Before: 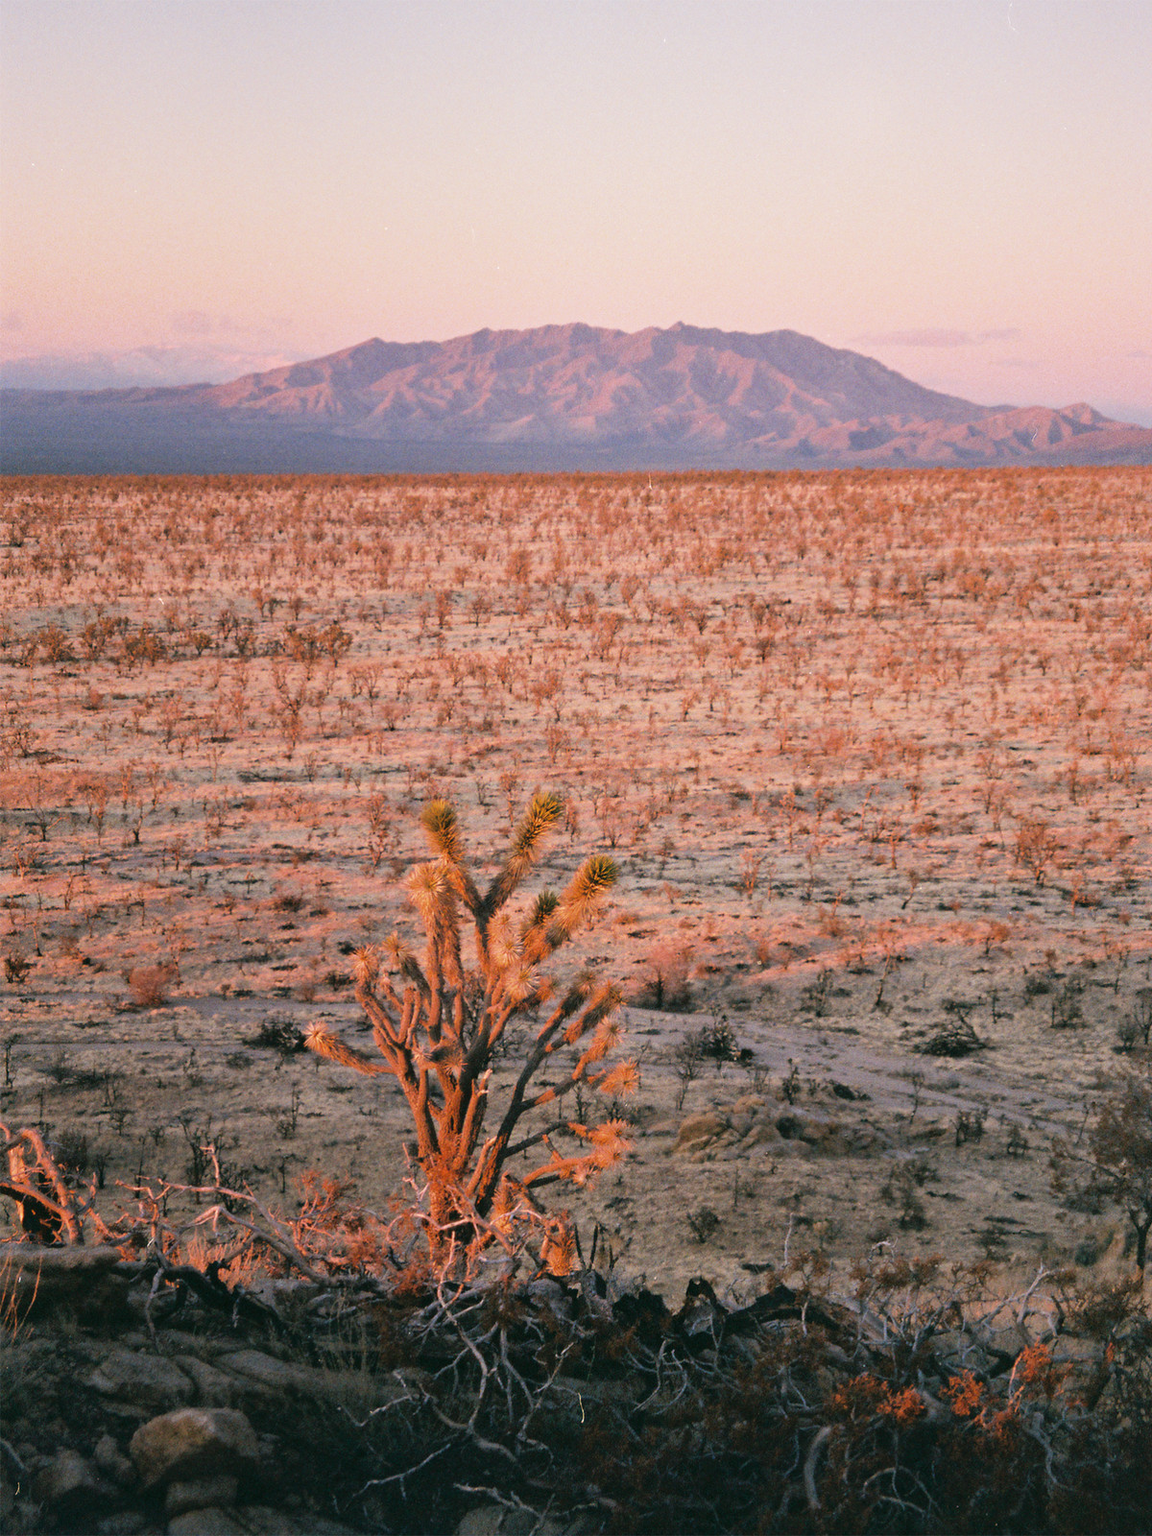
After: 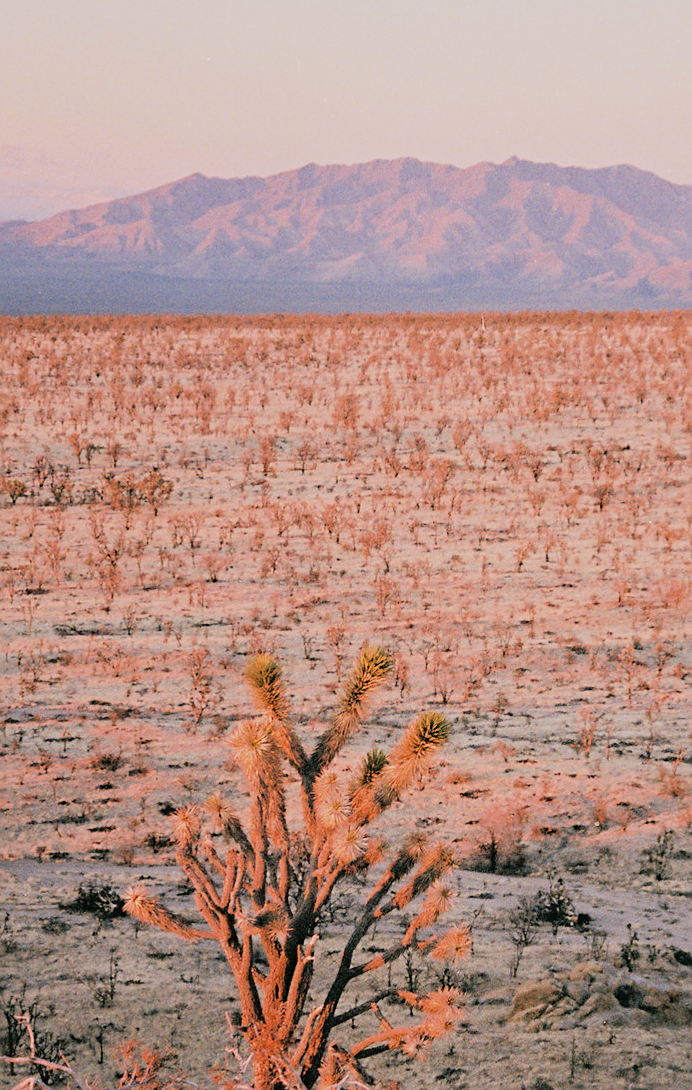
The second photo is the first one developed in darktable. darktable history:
sharpen: on, module defaults
crop: left 16.225%, top 11.212%, right 26.074%, bottom 20.632%
exposure: exposure 0.6 EV, compensate highlight preservation false
filmic rgb: black relative exposure -6.89 EV, white relative exposure 5.92 EV, threshold 3.06 EV, hardness 2.71, enable highlight reconstruction true
